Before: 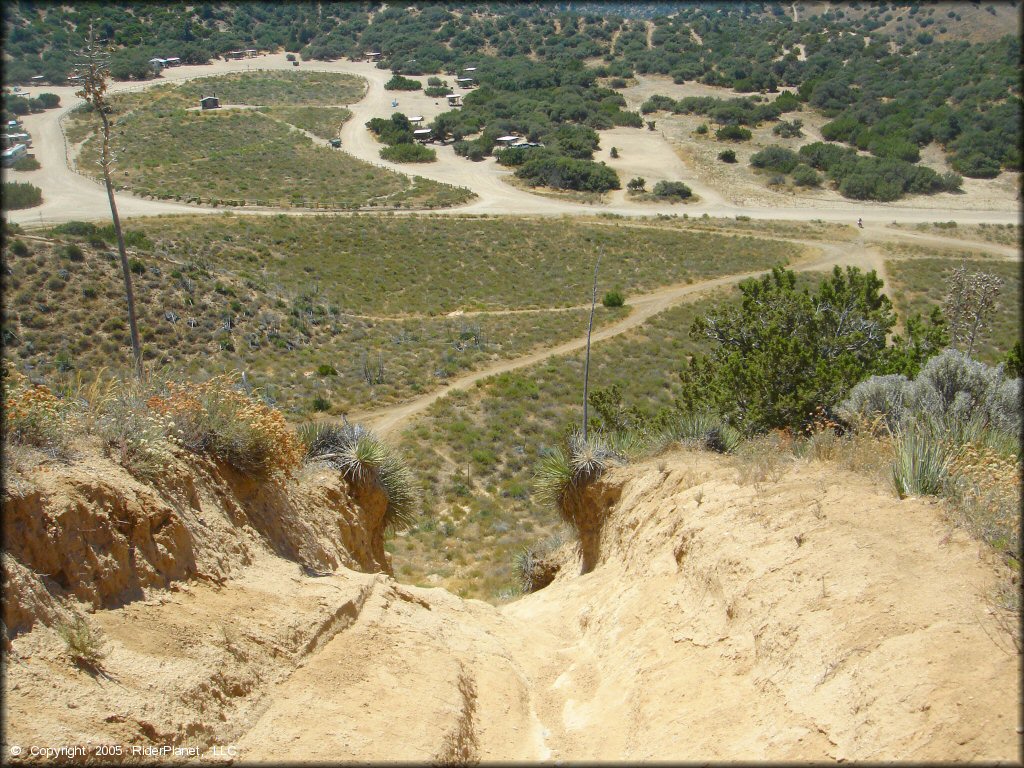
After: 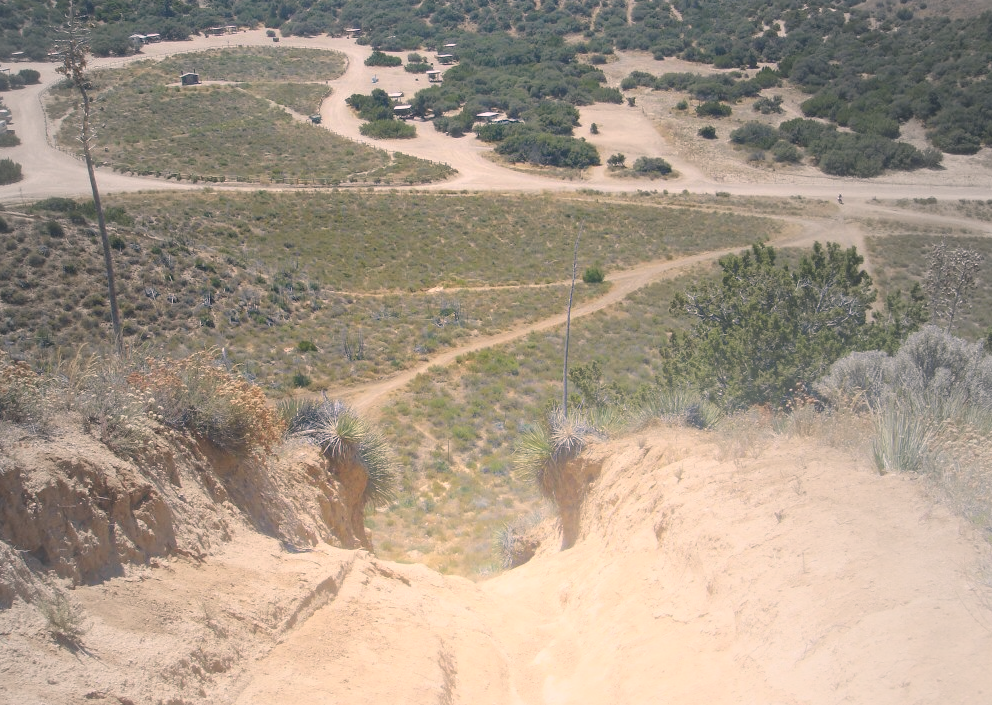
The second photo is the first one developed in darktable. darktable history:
crop: left 1.964%, top 3.251%, right 1.122%, bottom 4.933%
color correction: highlights a* 14.46, highlights b* 5.85, shadows a* -5.53, shadows b* -15.24, saturation 0.85
vignetting: fall-off start 18.21%, fall-off radius 137.95%, brightness -0.207, center (-0.078, 0.066), width/height ratio 0.62, shape 0.59
bloom: size 40%
